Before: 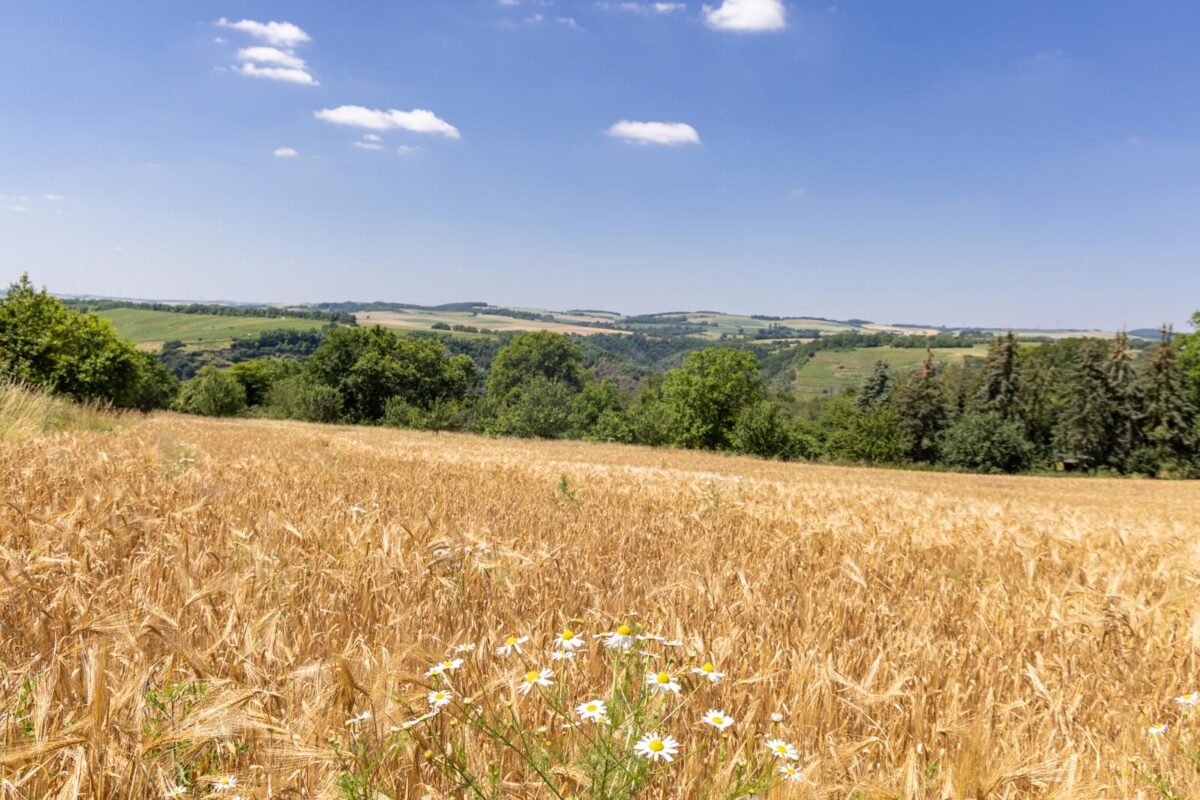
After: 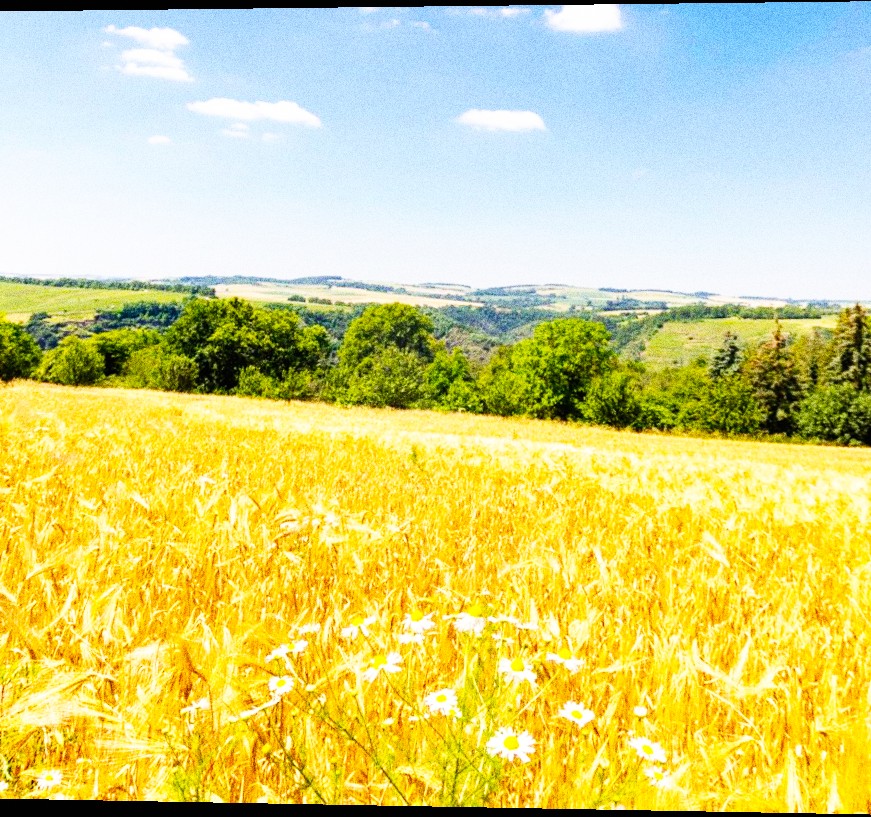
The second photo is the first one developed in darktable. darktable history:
crop and rotate: left 14.436%, right 18.898%
white balance: red 1.009, blue 0.985
grain: coarseness 10.62 ISO, strength 55.56%
base curve: curves: ch0 [(0, 0) (0.007, 0.004) (0.027, 0.03) (0.046, 0.07) (0.207, 0.54) (0.442, 0.872) (0.673, 0.972) (1, 1)], preserve colors none
rotate and perspective: rotation 0.128°, lens shift (vertical) -0.181, lens shift (horizontal) -0.044, shear 0.001, automatic cropping off
color balance rgb: linear chroma grading › global chroma 10%, perceptual saturation grading › global saturation 30%, global vibrance 10%
